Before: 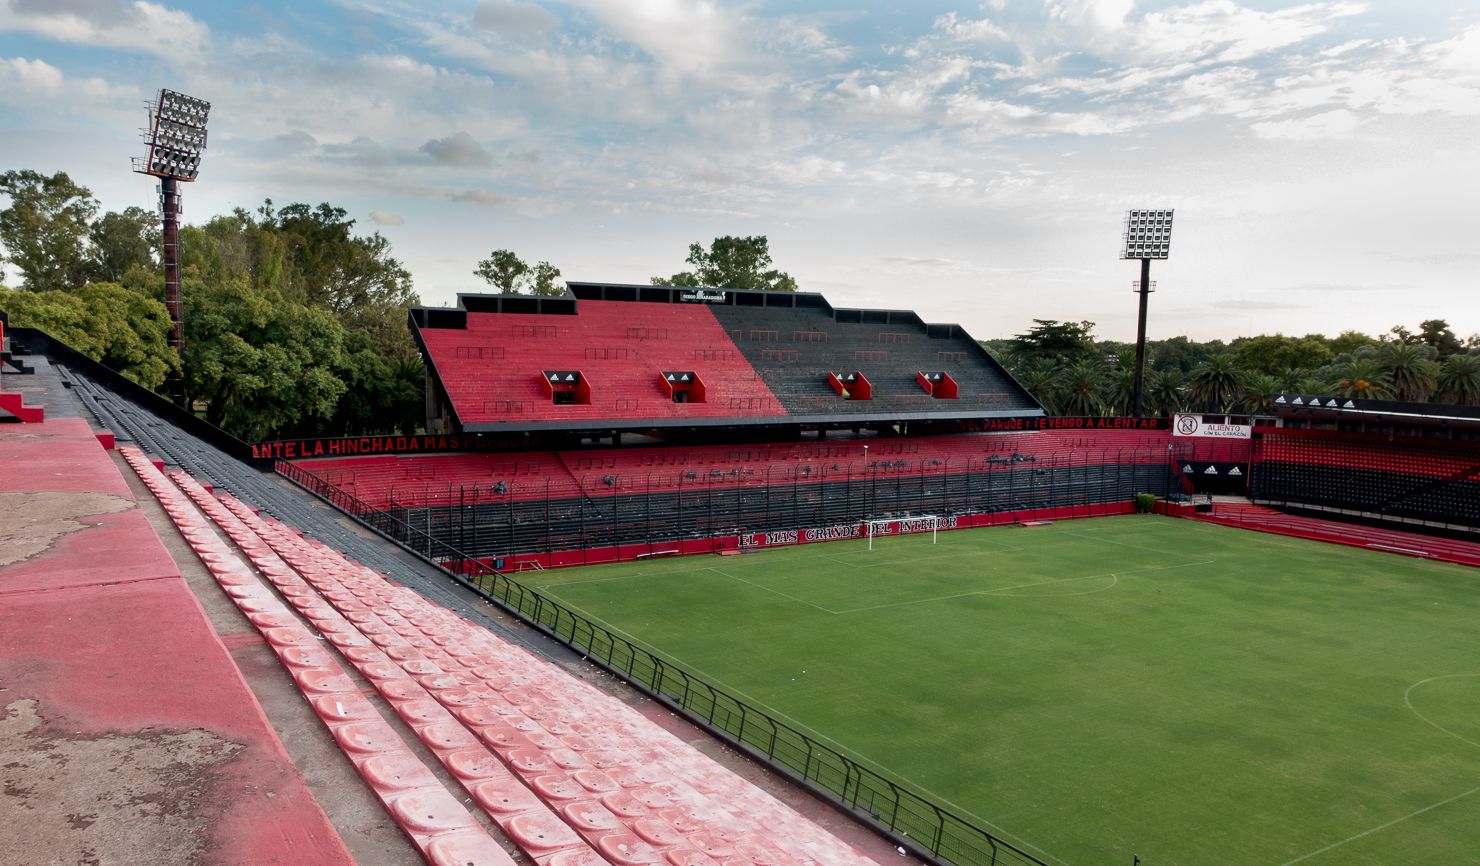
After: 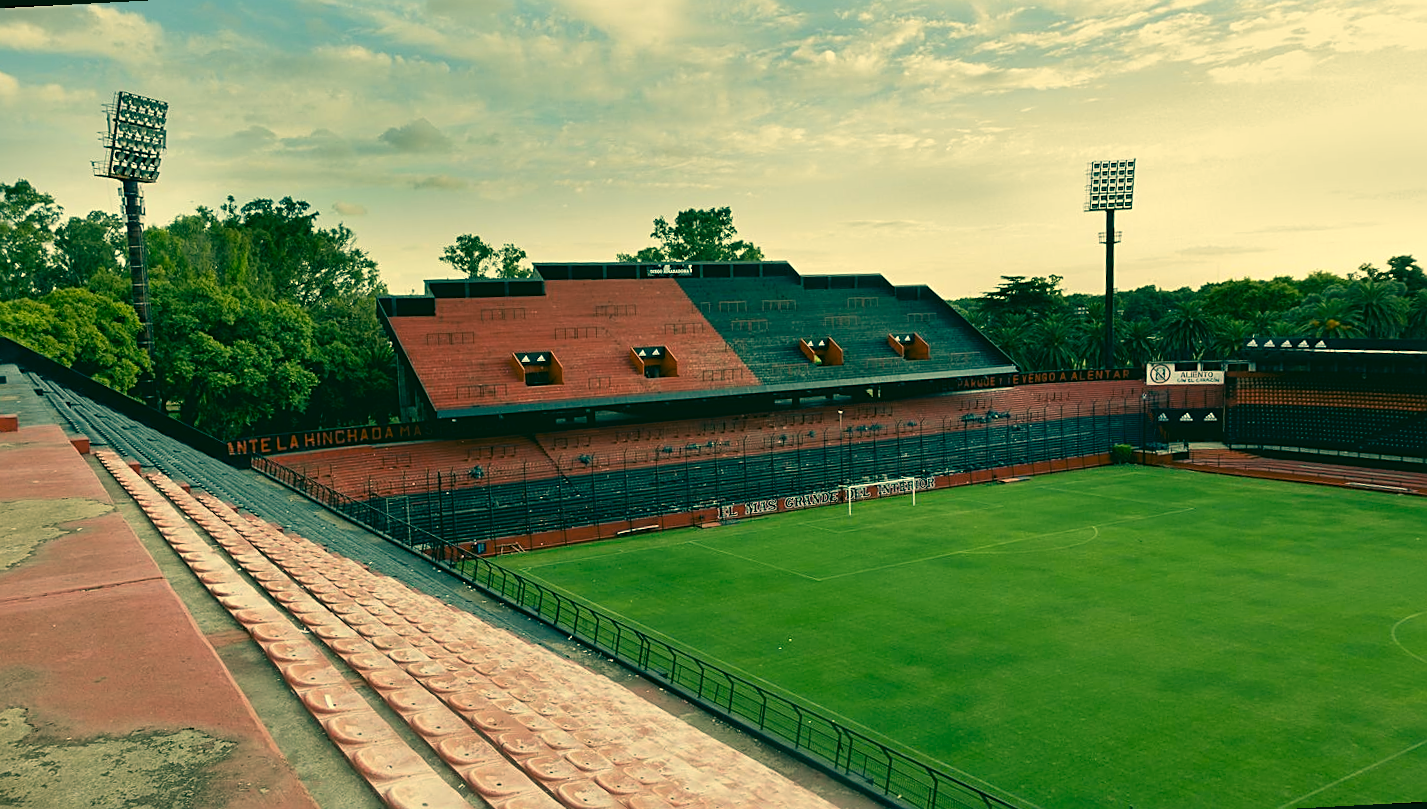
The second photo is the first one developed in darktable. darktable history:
color correction: highlights a* 1.83, highlights b* 34.02, shadows a* -36.68, shadows b* -5.48
rotate and perspective: rotation -3°, crop left 0.031, crop right 0.968, crop top 0.07, crop bottom 0.93
sharpen: on, module defaults
